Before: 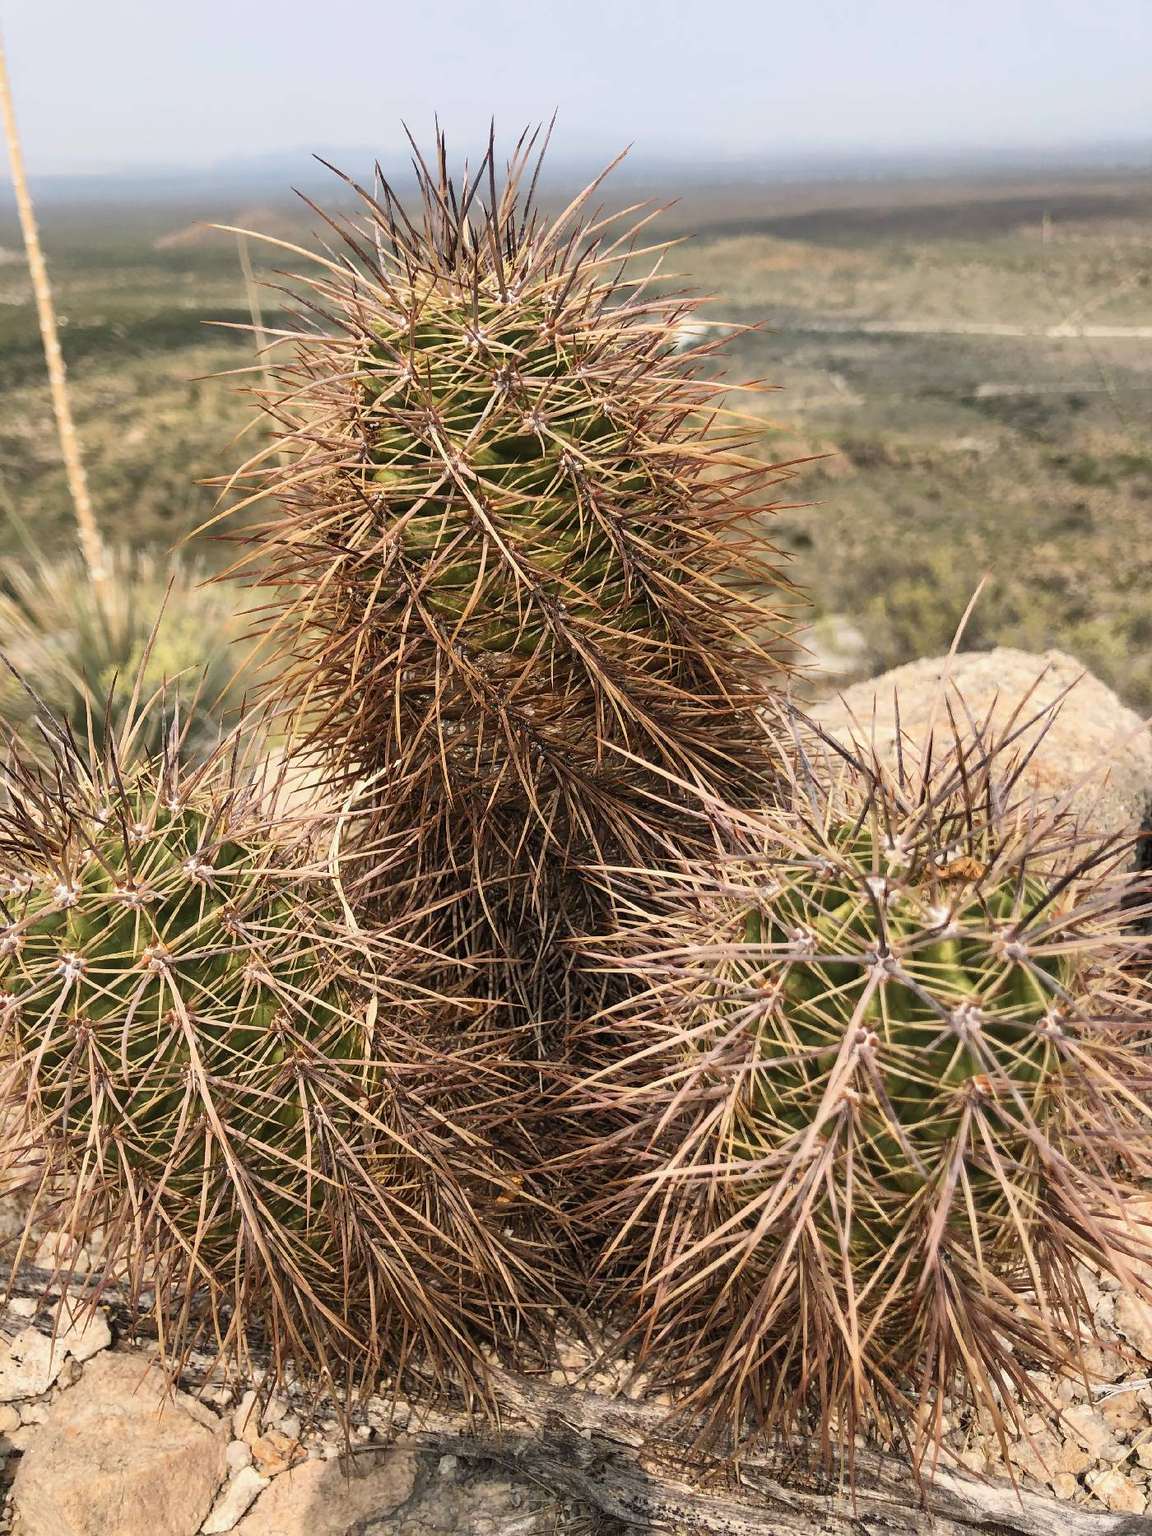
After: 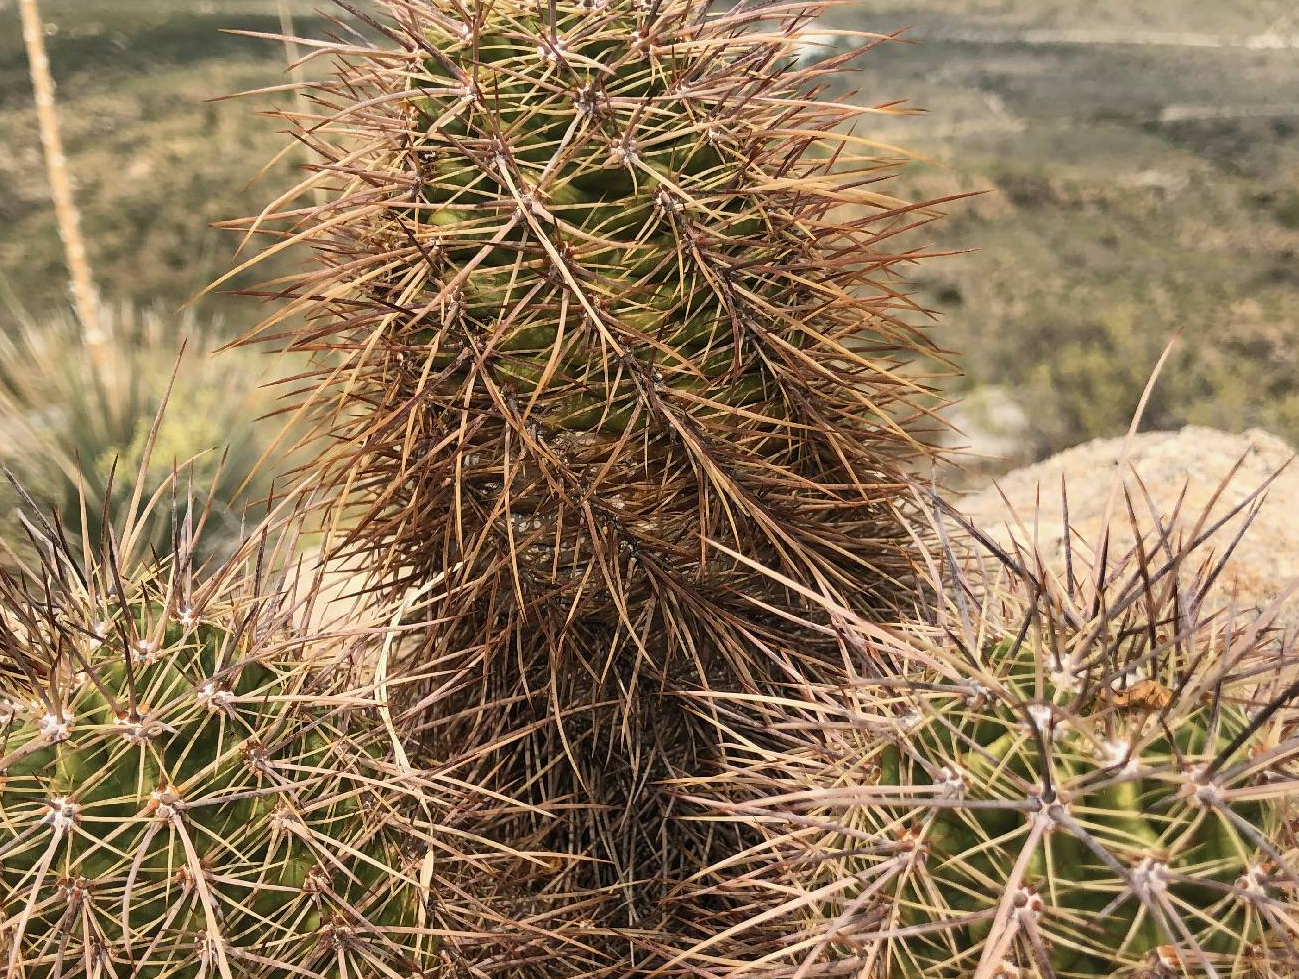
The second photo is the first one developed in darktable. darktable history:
crop: left 1.832%, top 19.344%, right 5.312%, bottom 28.167%
